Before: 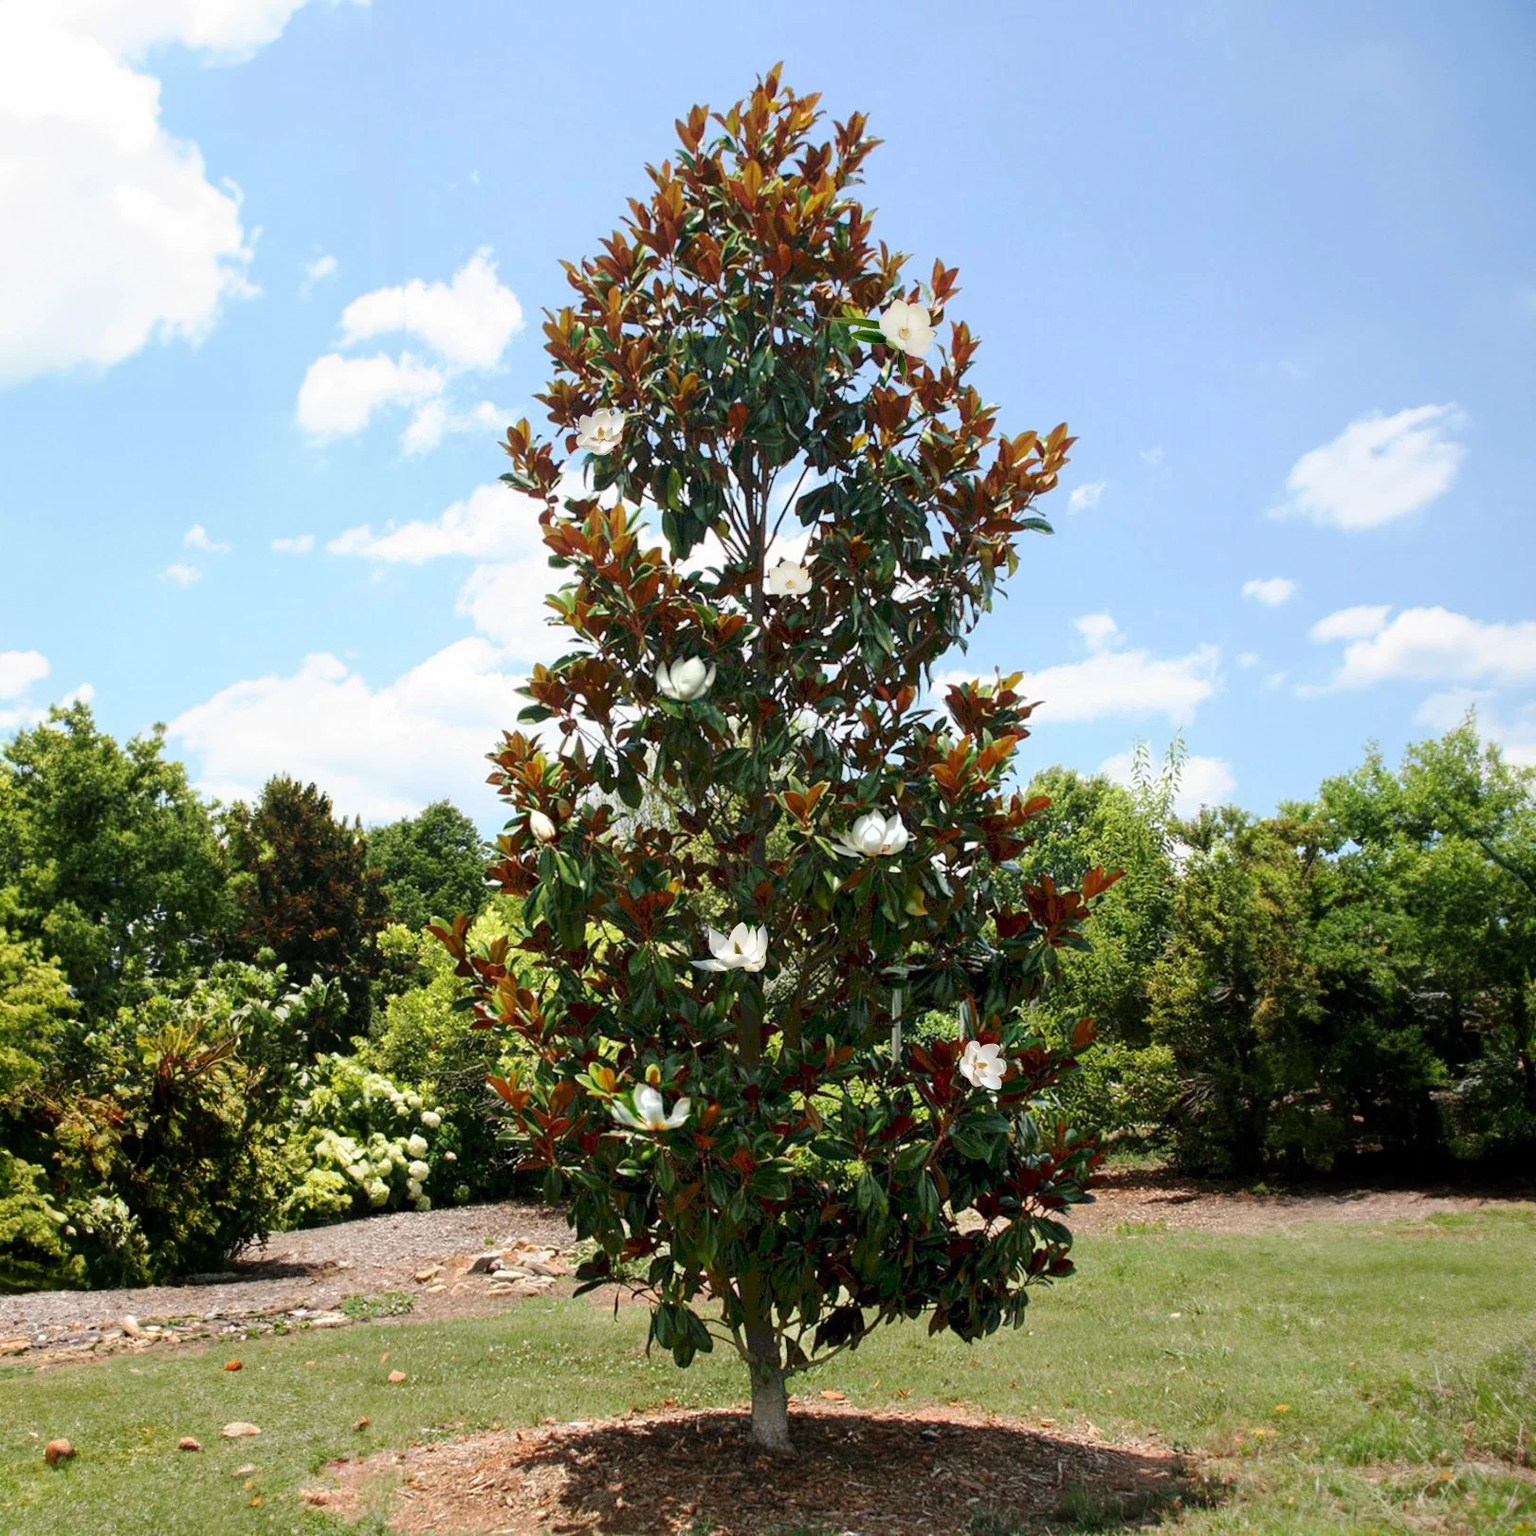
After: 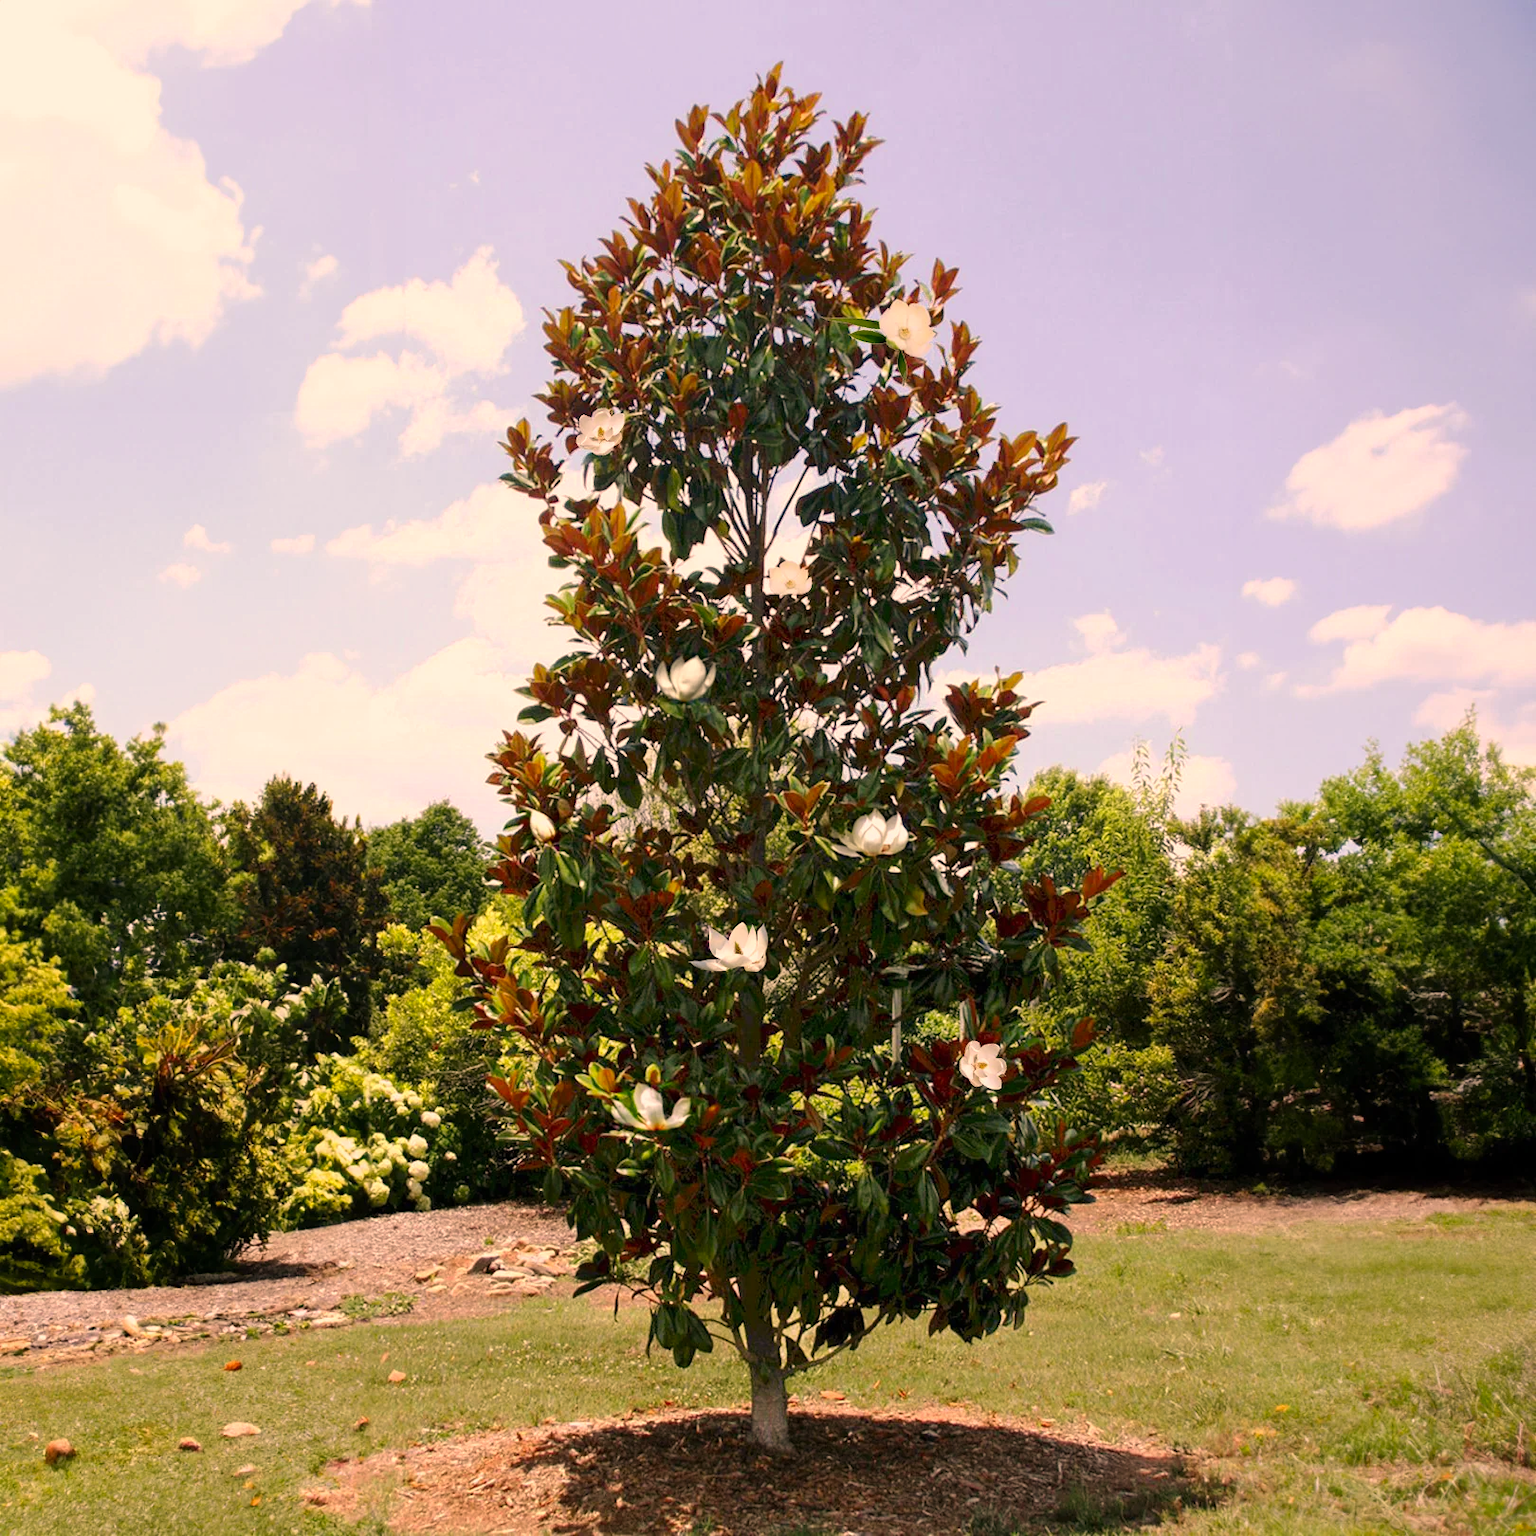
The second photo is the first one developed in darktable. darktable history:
color correction: highlights a* 17.86, highlights b* 18.75
